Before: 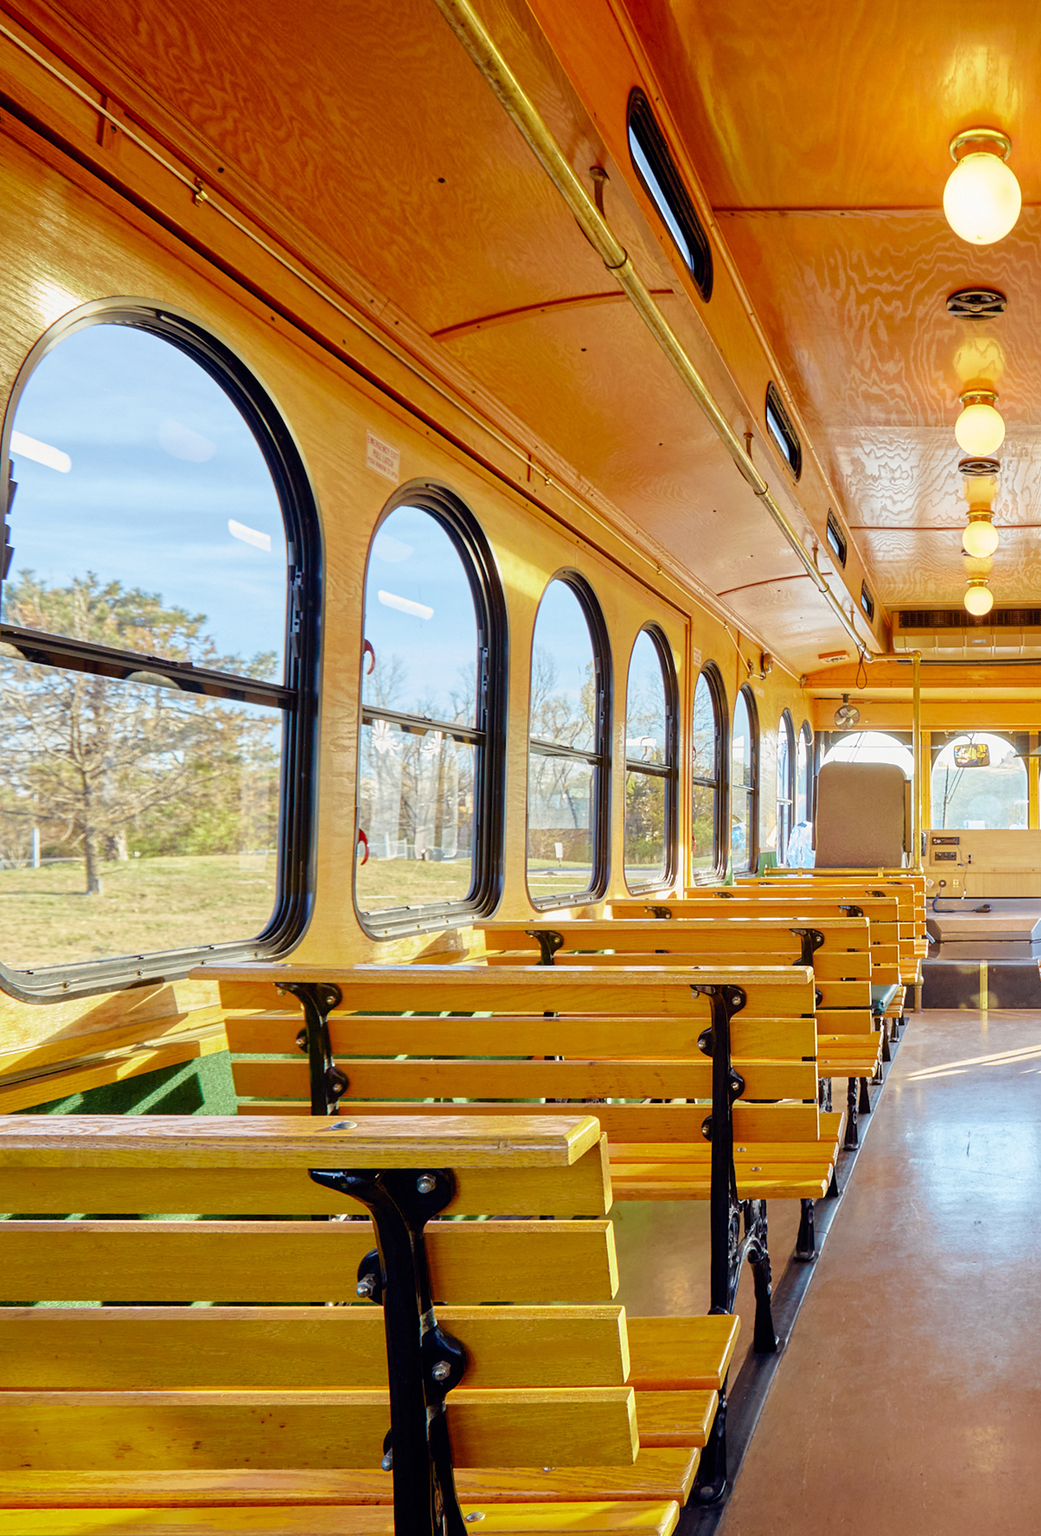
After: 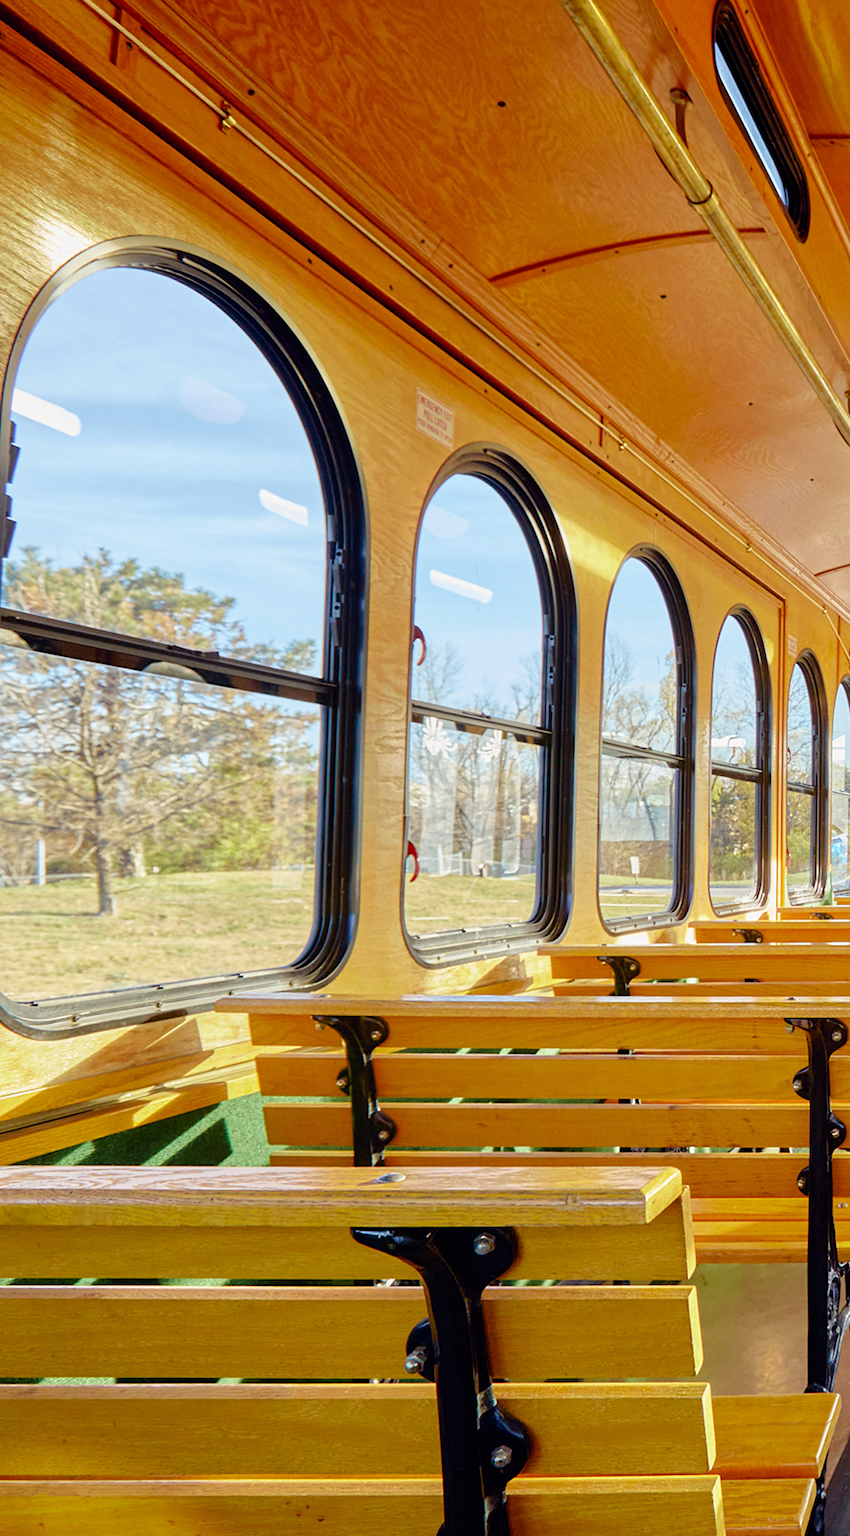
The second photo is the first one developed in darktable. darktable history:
crop: top 5.803%, right 27.864%, bottom 5.804%
white balance: red 1, blue 1
